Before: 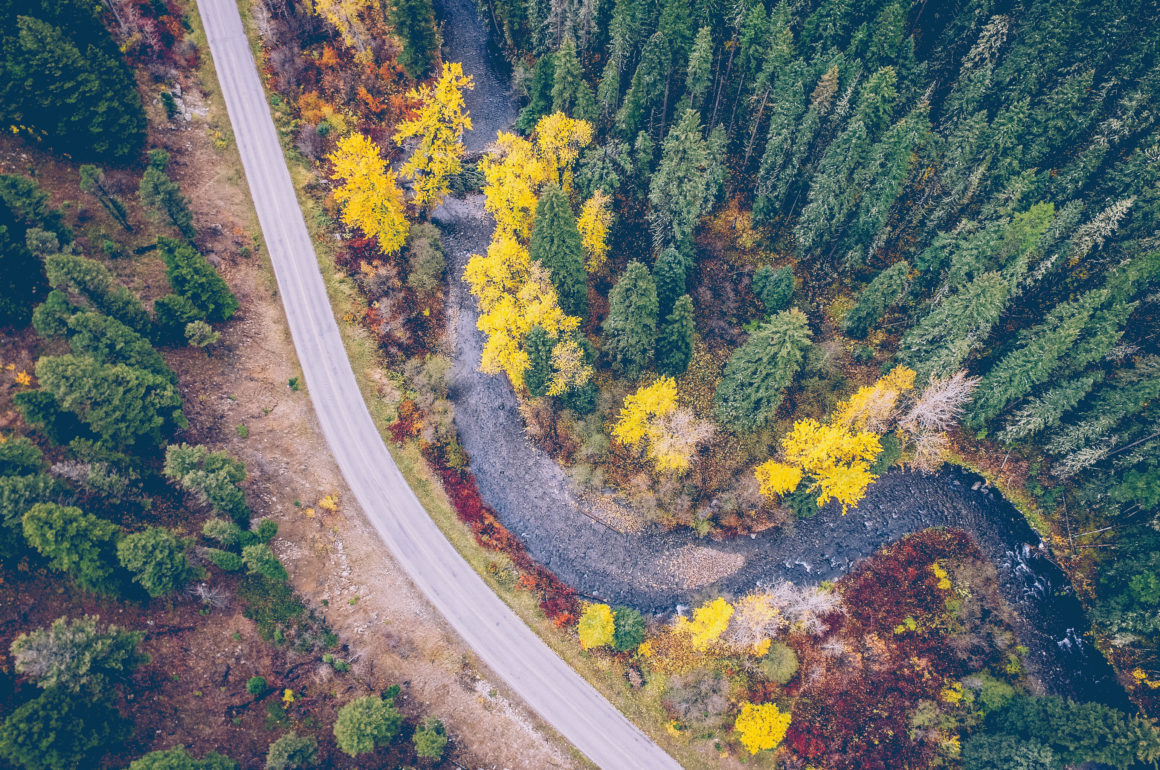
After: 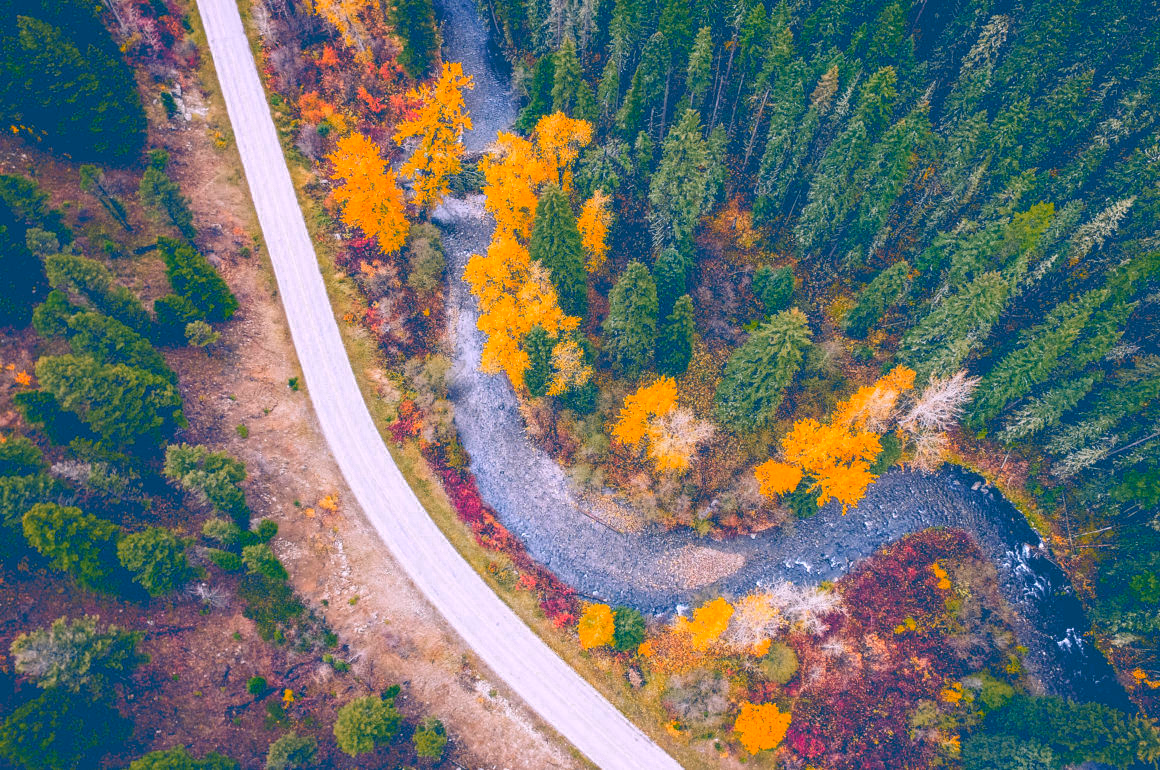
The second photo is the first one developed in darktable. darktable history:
color zones: curves: ch0 [(0.473, 0.374) (0.742, 0.784)]; ch1 [(0.354, 0.737) (0.742, 0.705)]; ch2 [(0.318, 0.421) (0.758, 0.532)]
